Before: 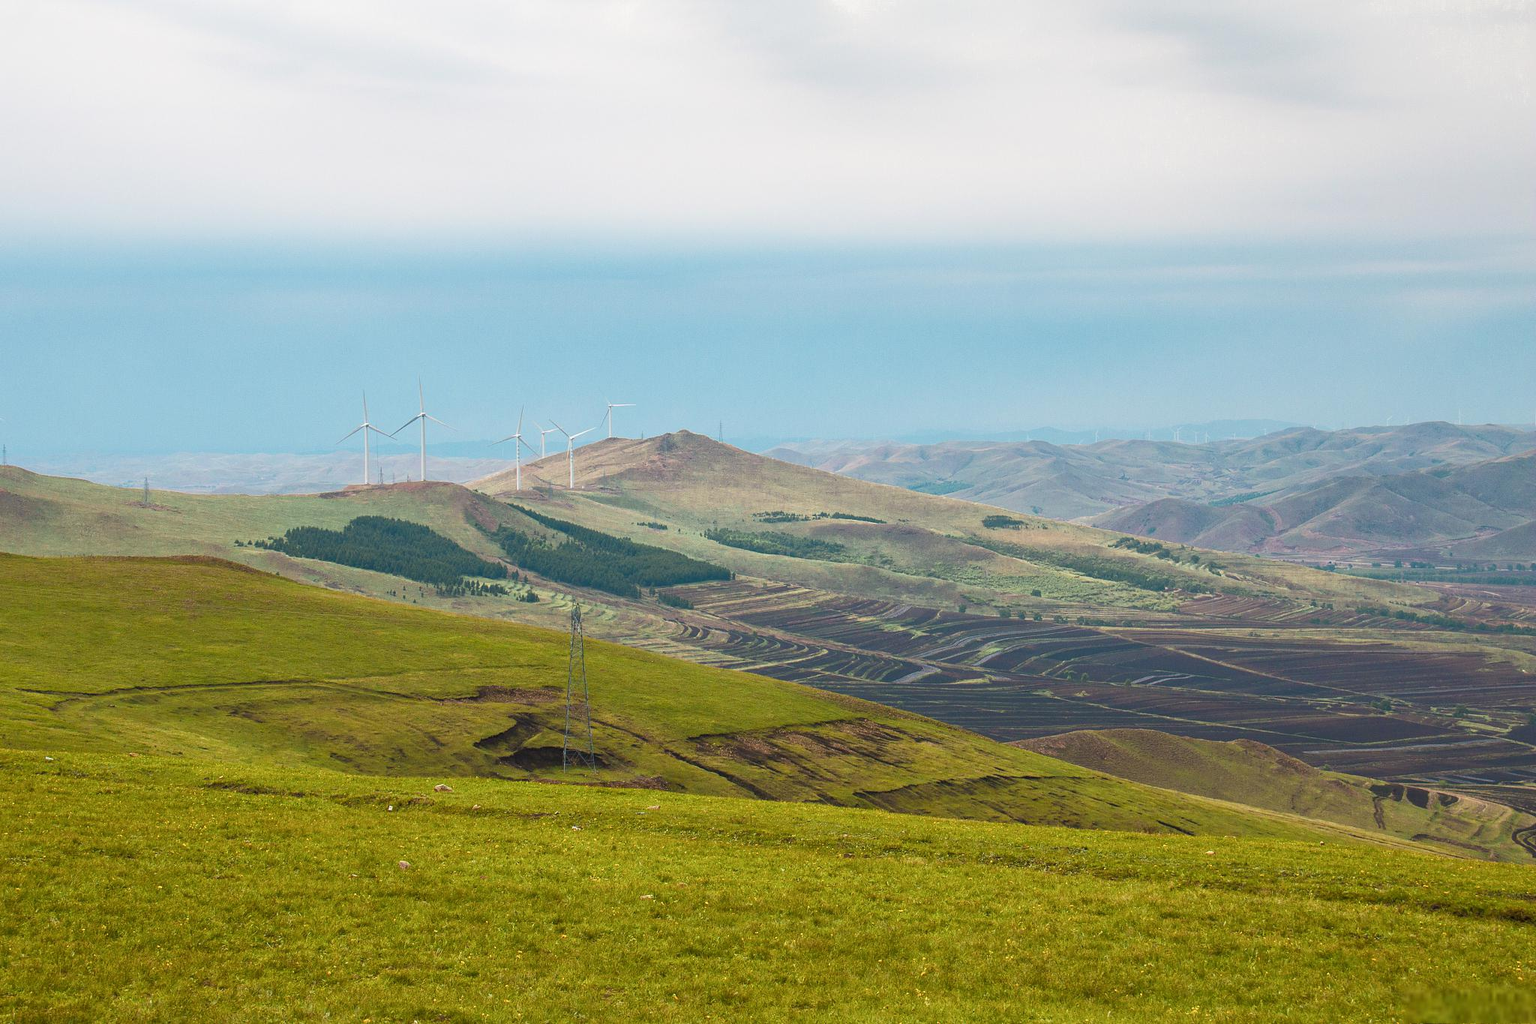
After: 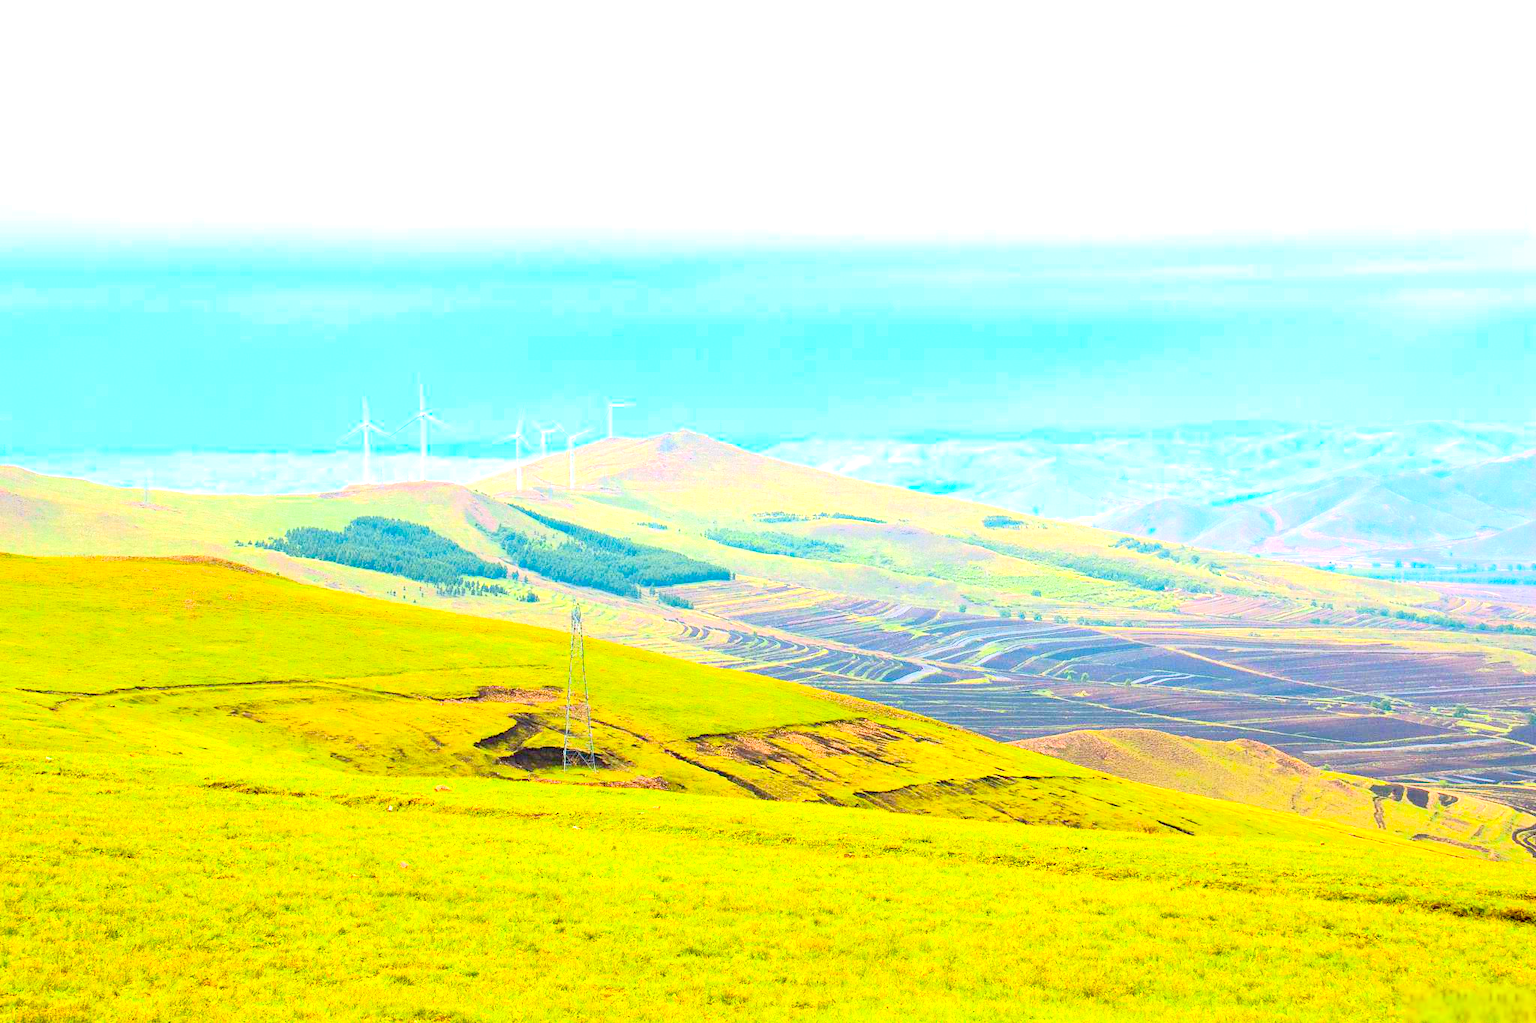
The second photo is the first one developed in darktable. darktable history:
exposure: black level correction 0.009, exposure 1.413 EV, compensate highlight preservation false
contrast brightness saturation: contrast 0.204, brightness 0.2, saturation 0.812
tone curve: curves: ch0 [(0, 0) (0.003, 0.045) (0.011, 0.051) (0.025, 0.057) (0.044, 0.074) (0.069, 0.096) (0.1, 0.125) (0.136, 0.16) (0.177, 0.201) (0.224, 0.242) (0.277, 0.299) (0.335, 0.362) (0.399, 0.432) (0.468, 0.512) (0.543, 0.601) (0.623, 0.691) (0.709, 0.786) (0.801, 0.876) (0.898, 0.927) (1, 1)], color space Lab, independent channels, preserve colors none
